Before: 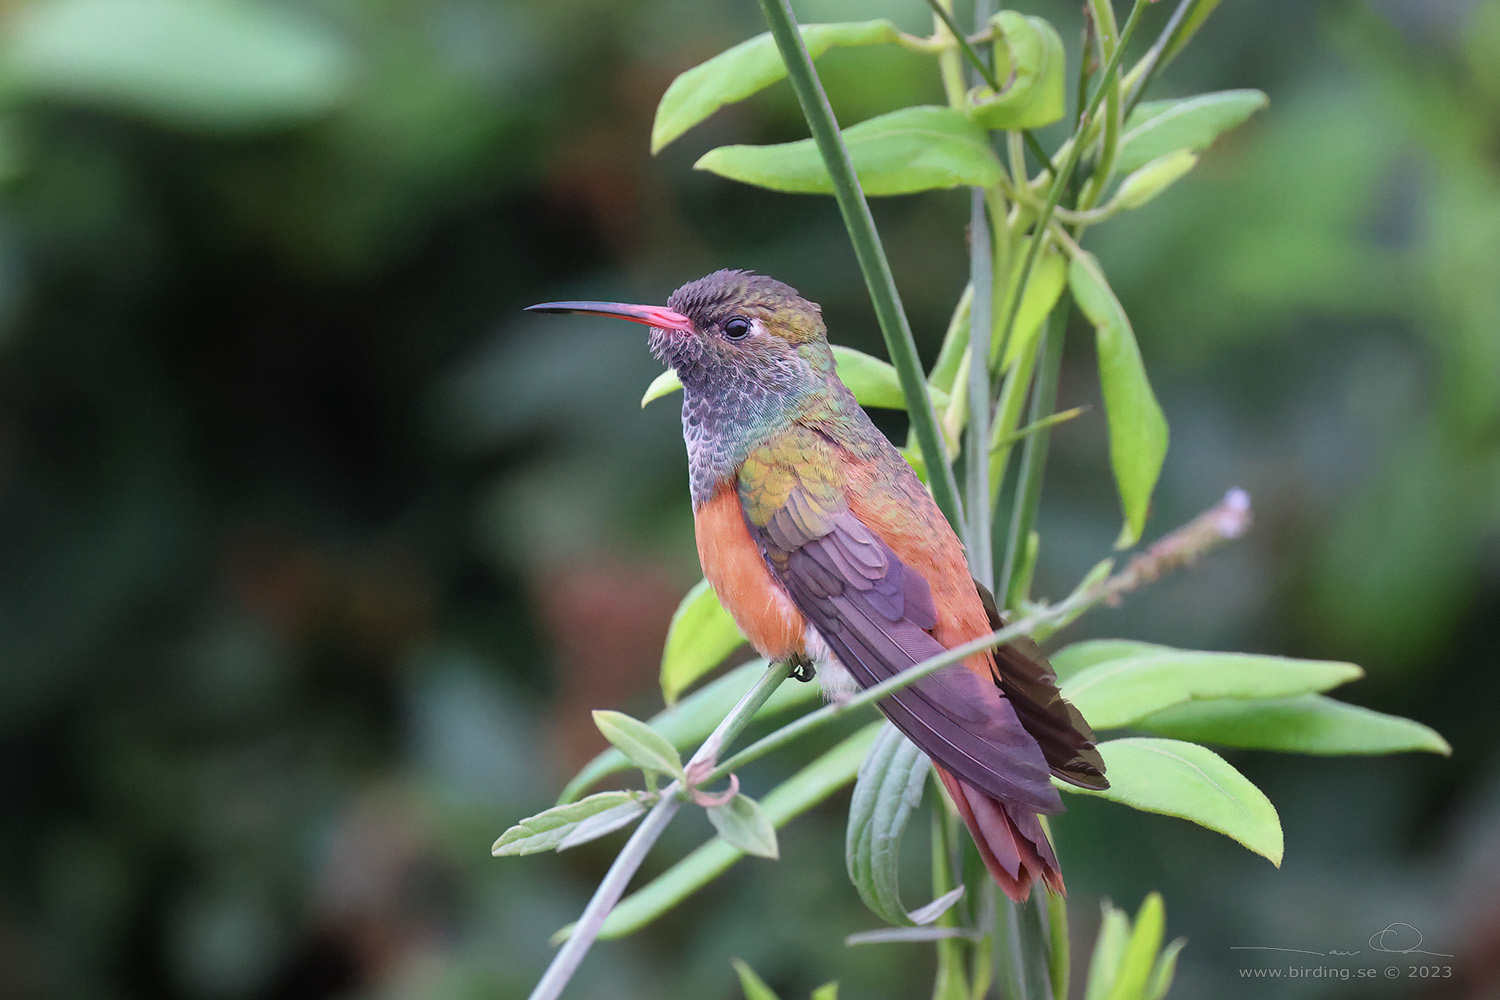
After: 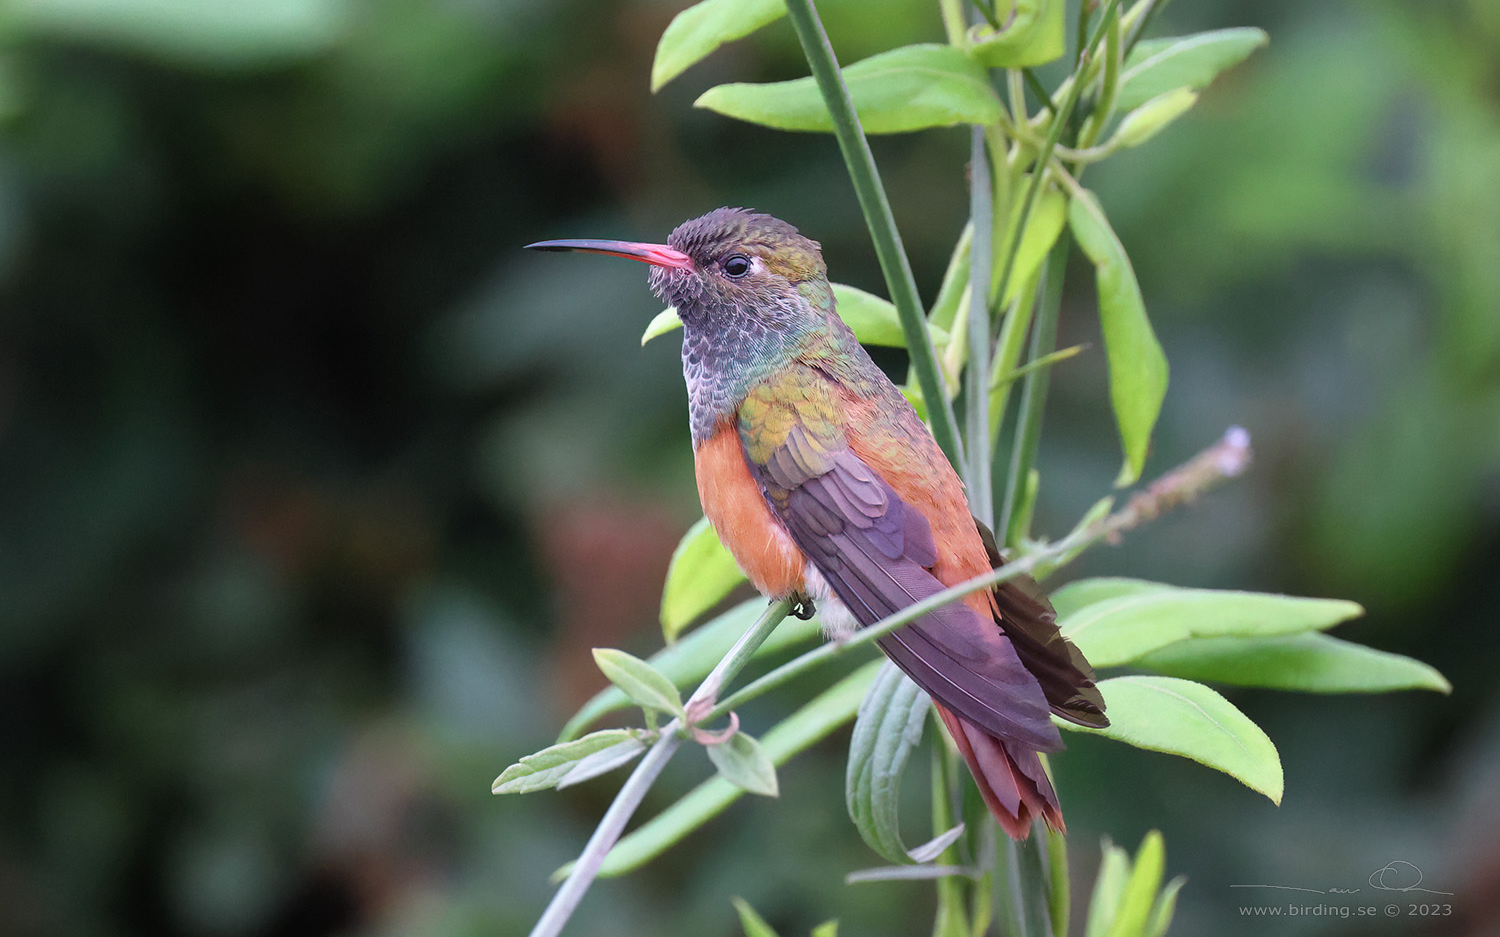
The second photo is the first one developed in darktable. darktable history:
crop and rotate: top 6.25%
shadows and highlights: shadows 0, highlights 40
